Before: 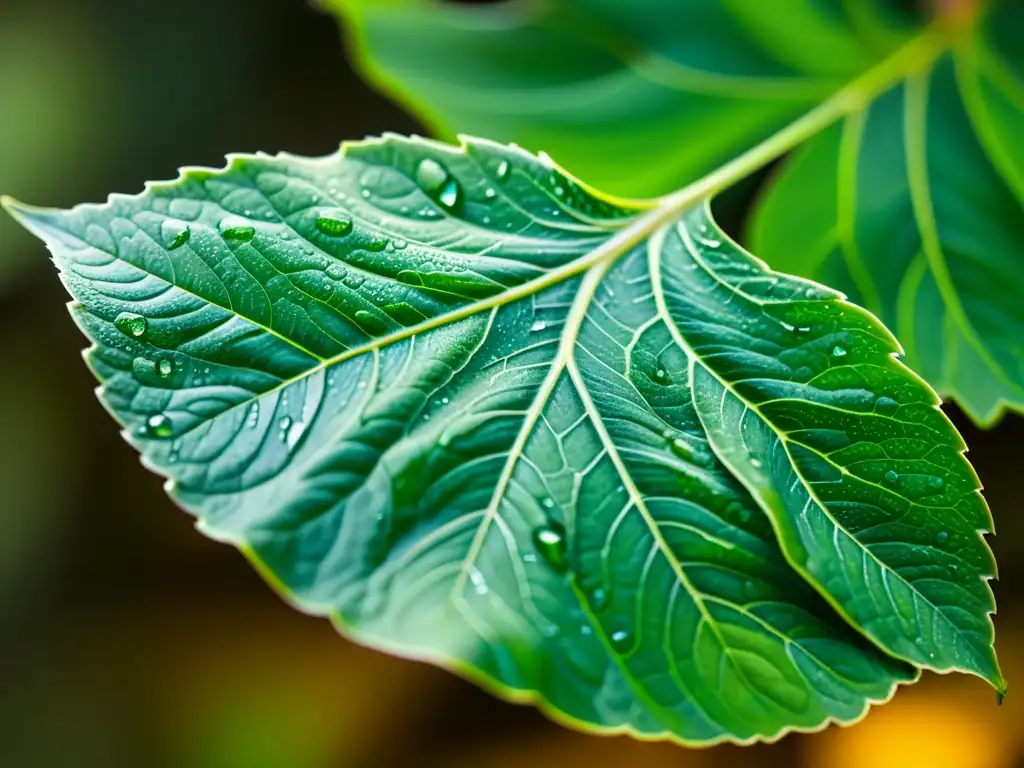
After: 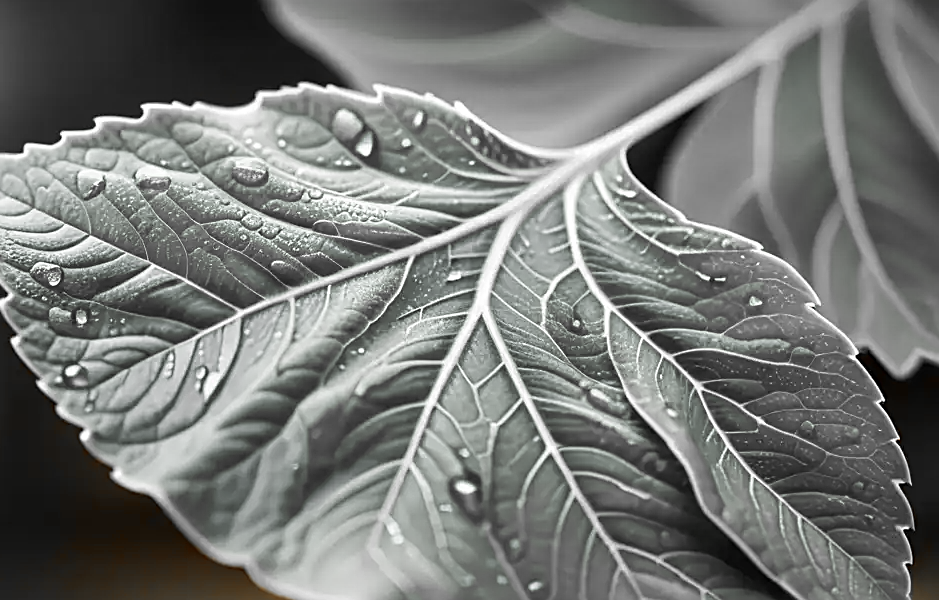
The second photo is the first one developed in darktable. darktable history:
color balance rgb: shadows lift › luminance -7.894%, shadows lift › chroma 2.431%, shadows lift › hue 164.07°, power › chroma 2.494%, power › hue 69.34°, perceptual saturation grading › global saturation 19.946%, global vibrance 23.951%
color zones: curves: ch0 [(0, 0.65) (0.096, 0.644) (0.221, 0.539) (0.429, 0.5) (0.571, 0.5) (0.714, 0.5) (0.857, 0.5) (1, 0.65)]; ch1 [(0, 0.5) (0.143, 0.5) (0.257, -0.002) (0.429, 0.04) (0.571, -0.001) (0.714, -0.015) (0.857, 0.024) (1, 0.5)]
sharpen: on, module defaults
crop: left 8.203%, top 6.537%, bottom 15.256%
